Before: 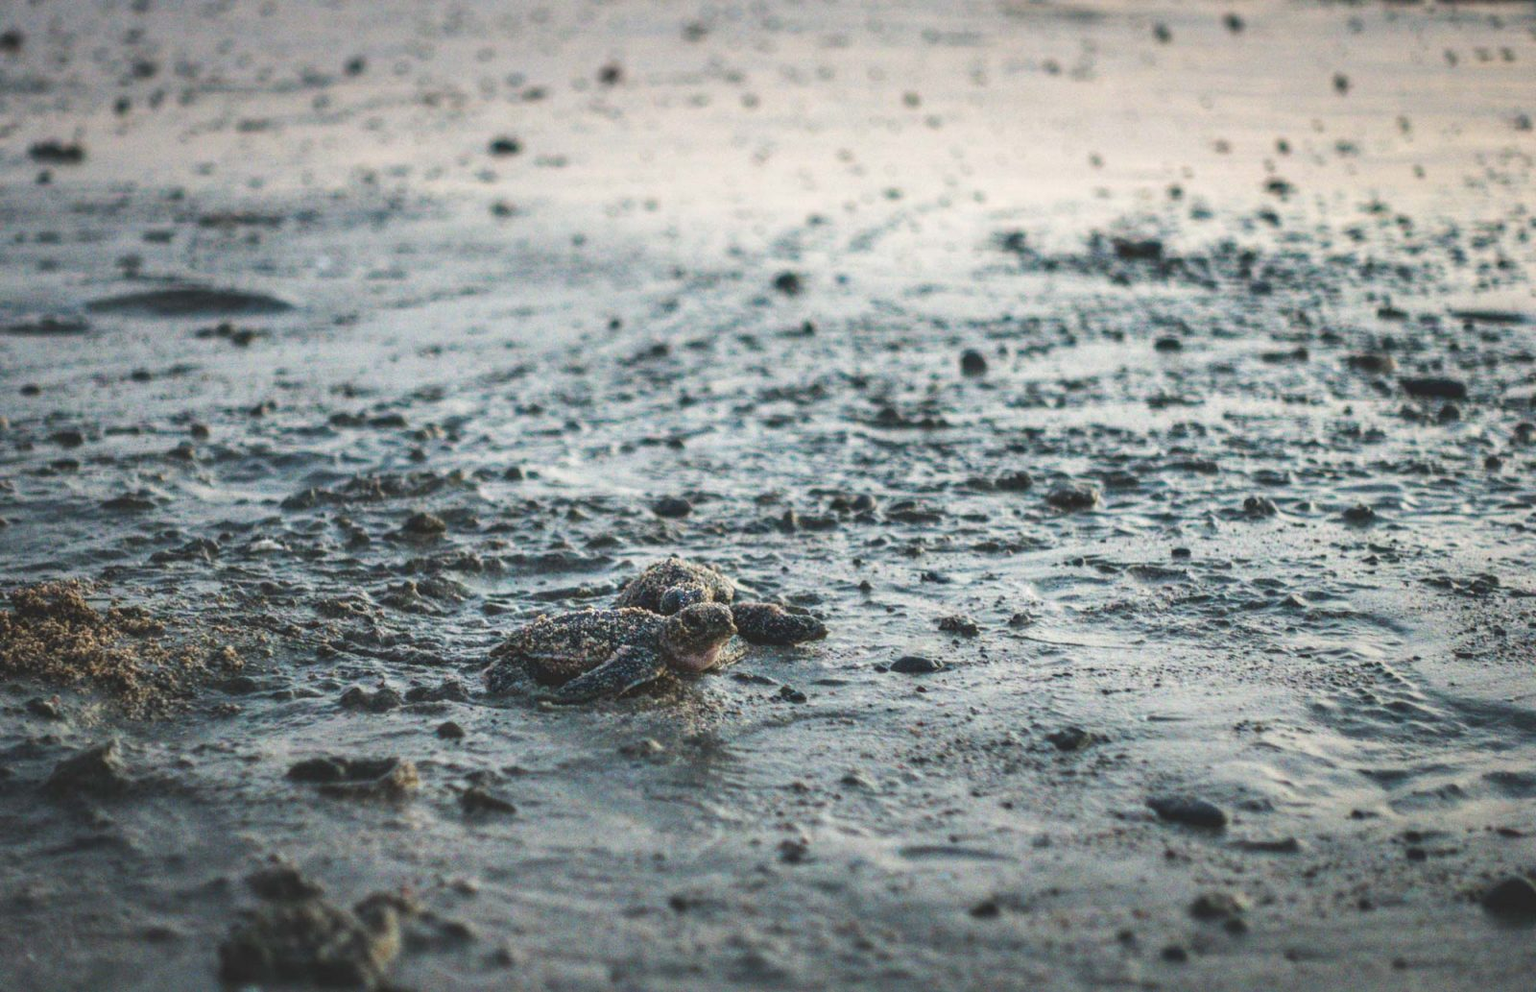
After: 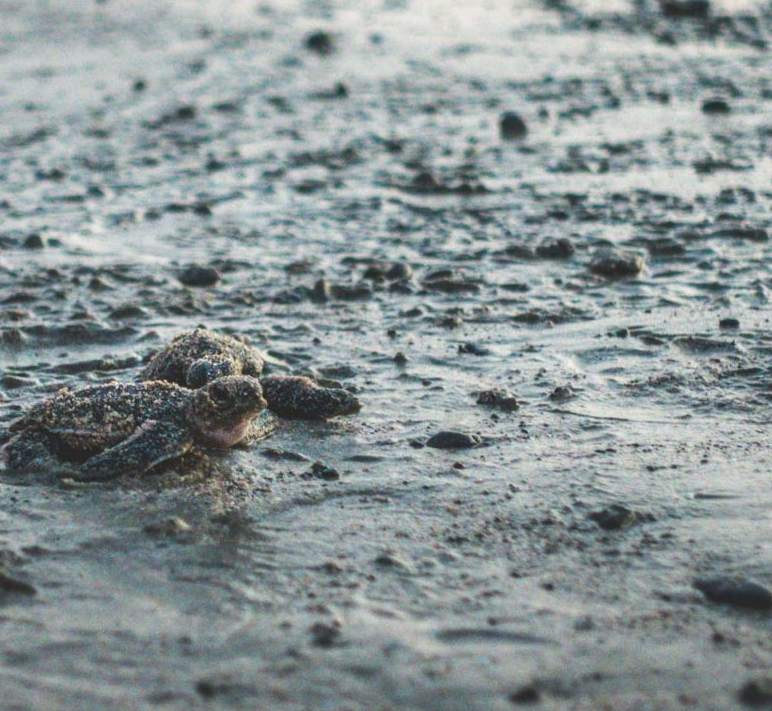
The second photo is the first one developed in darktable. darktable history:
crop: left 31.352%, top 24.472%, right 20.353%, bottom 6.613%
